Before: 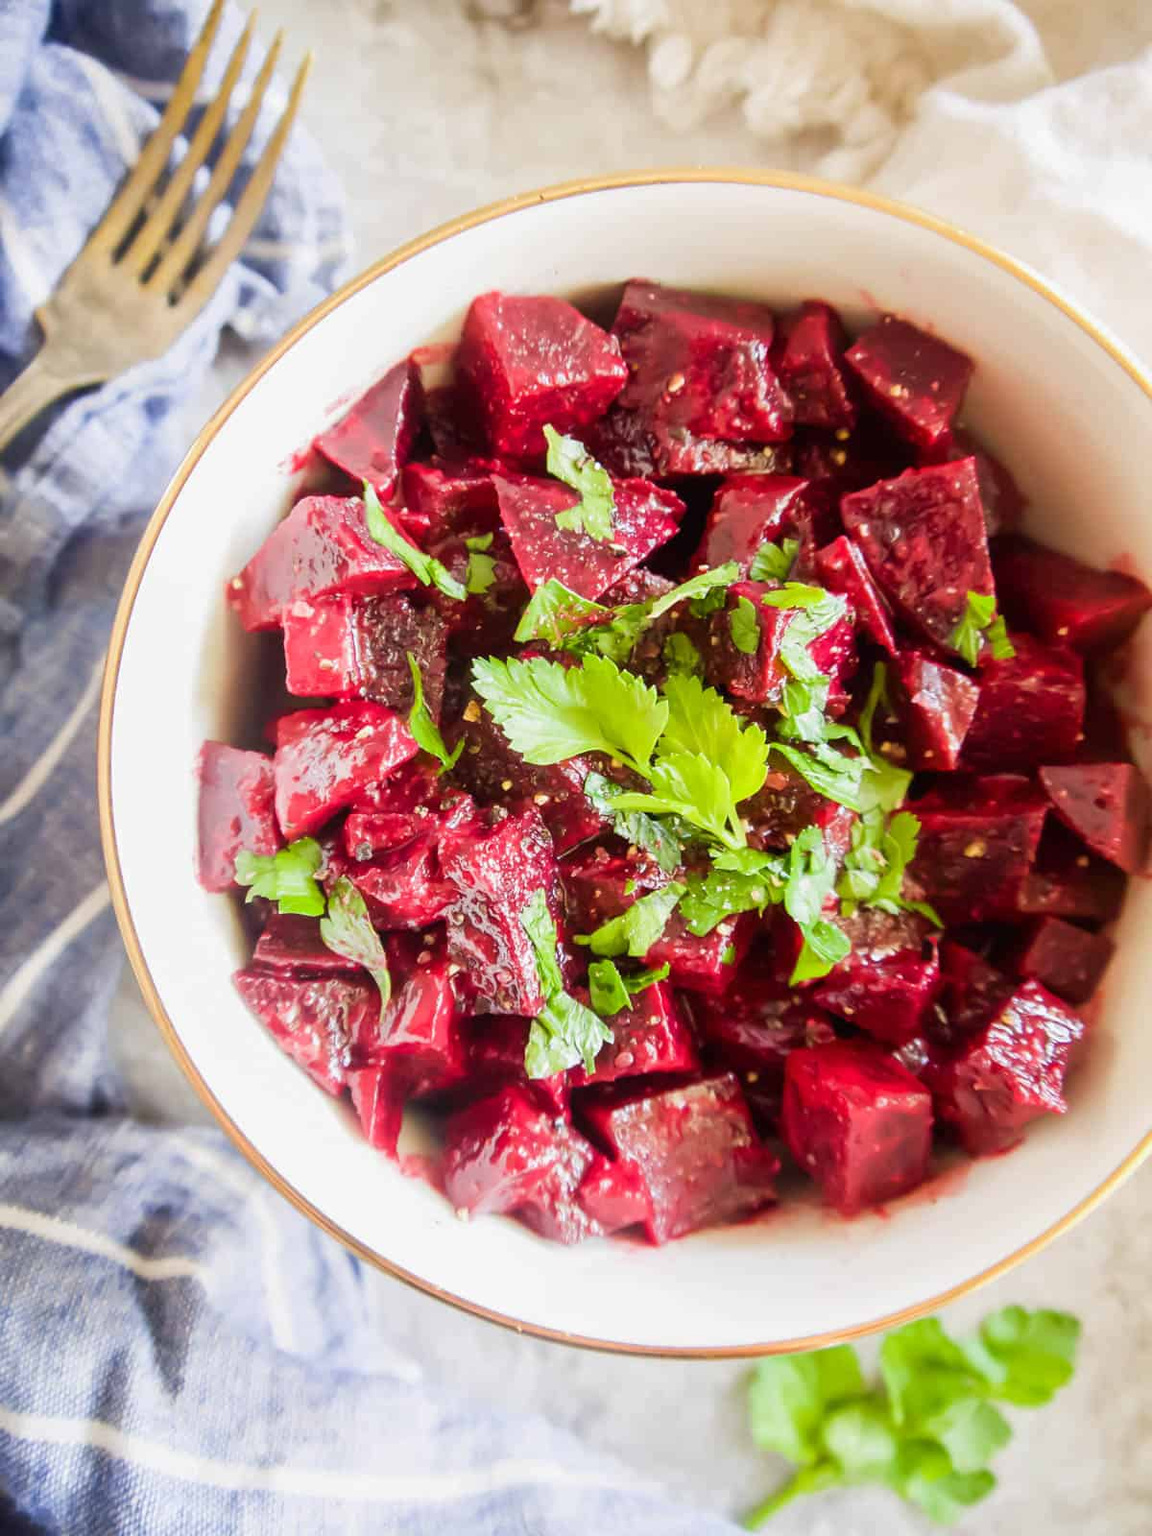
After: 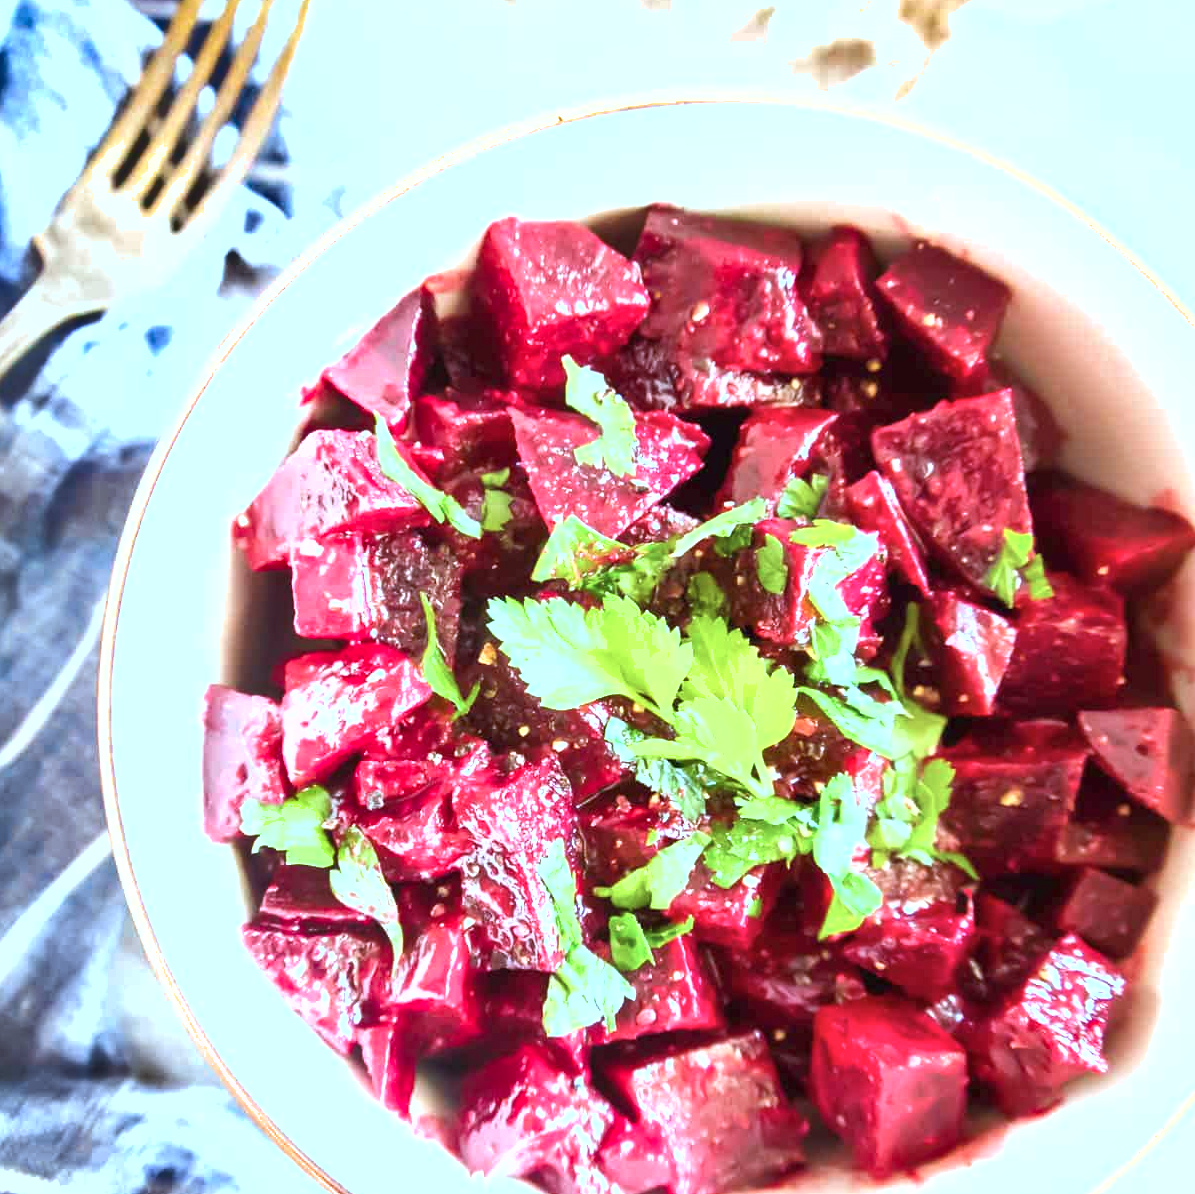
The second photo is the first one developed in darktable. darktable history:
shadows and highlights: low approximation 0.01, soften with gaussian
crop: left 0.372%, top 5.483%, bottom 19.869%
color correction: highlights a* -9.03, highlights b* -22.65
exposure: black level correction 0, exposure 1 EV, compensate exposure bias true, compensate highlight preservation false
